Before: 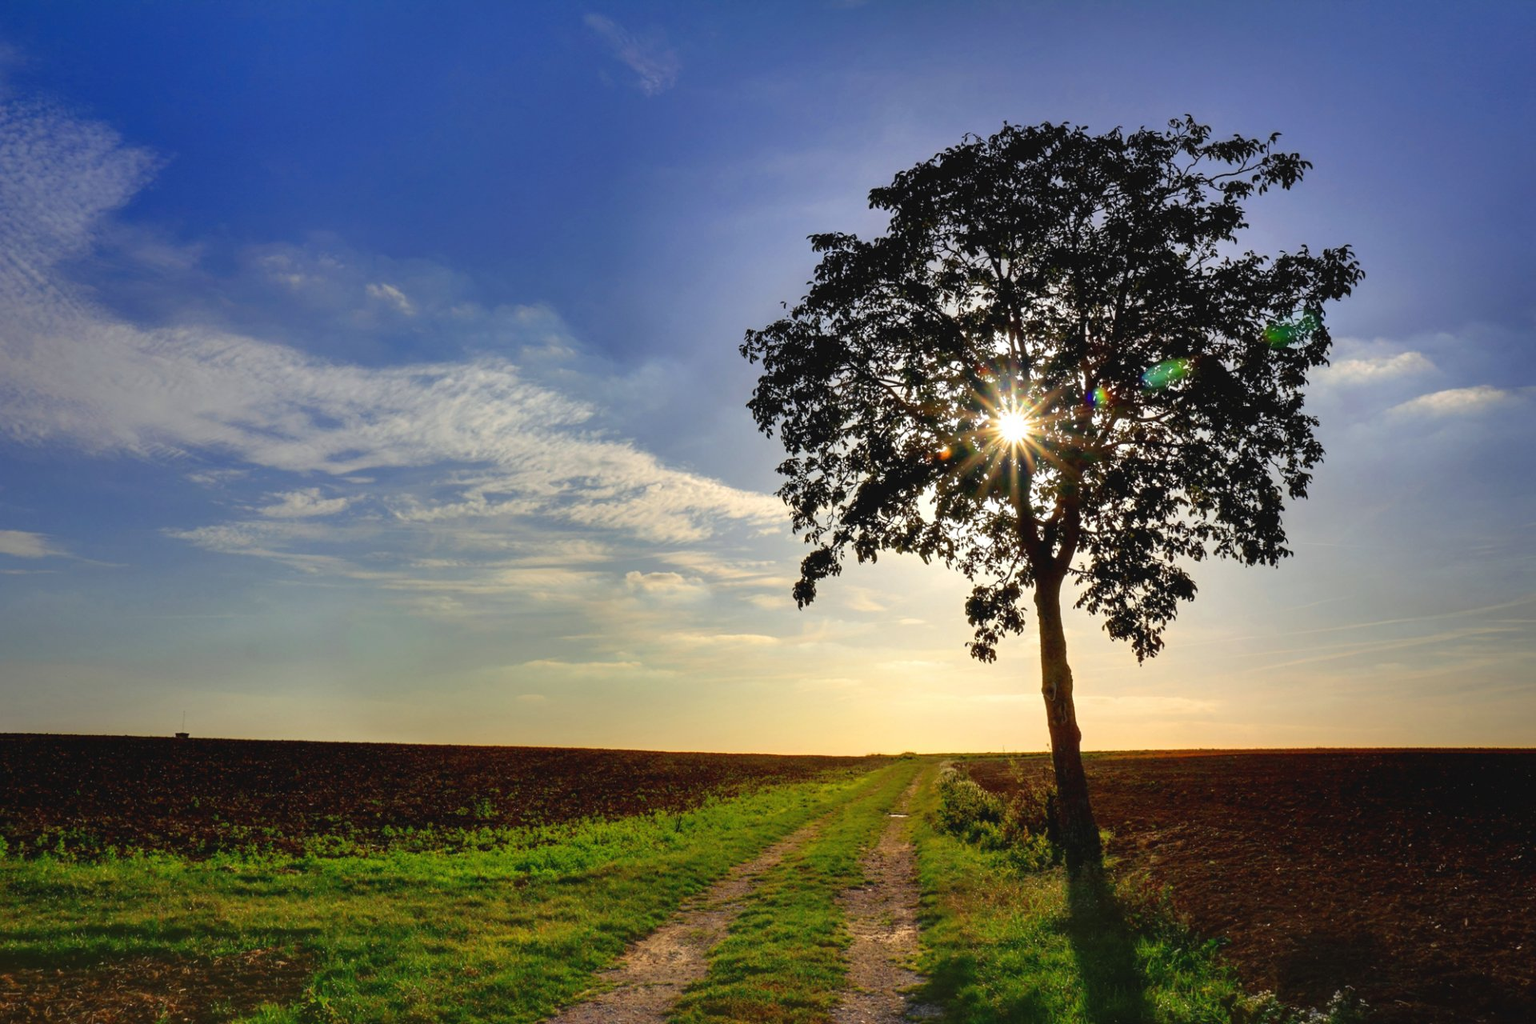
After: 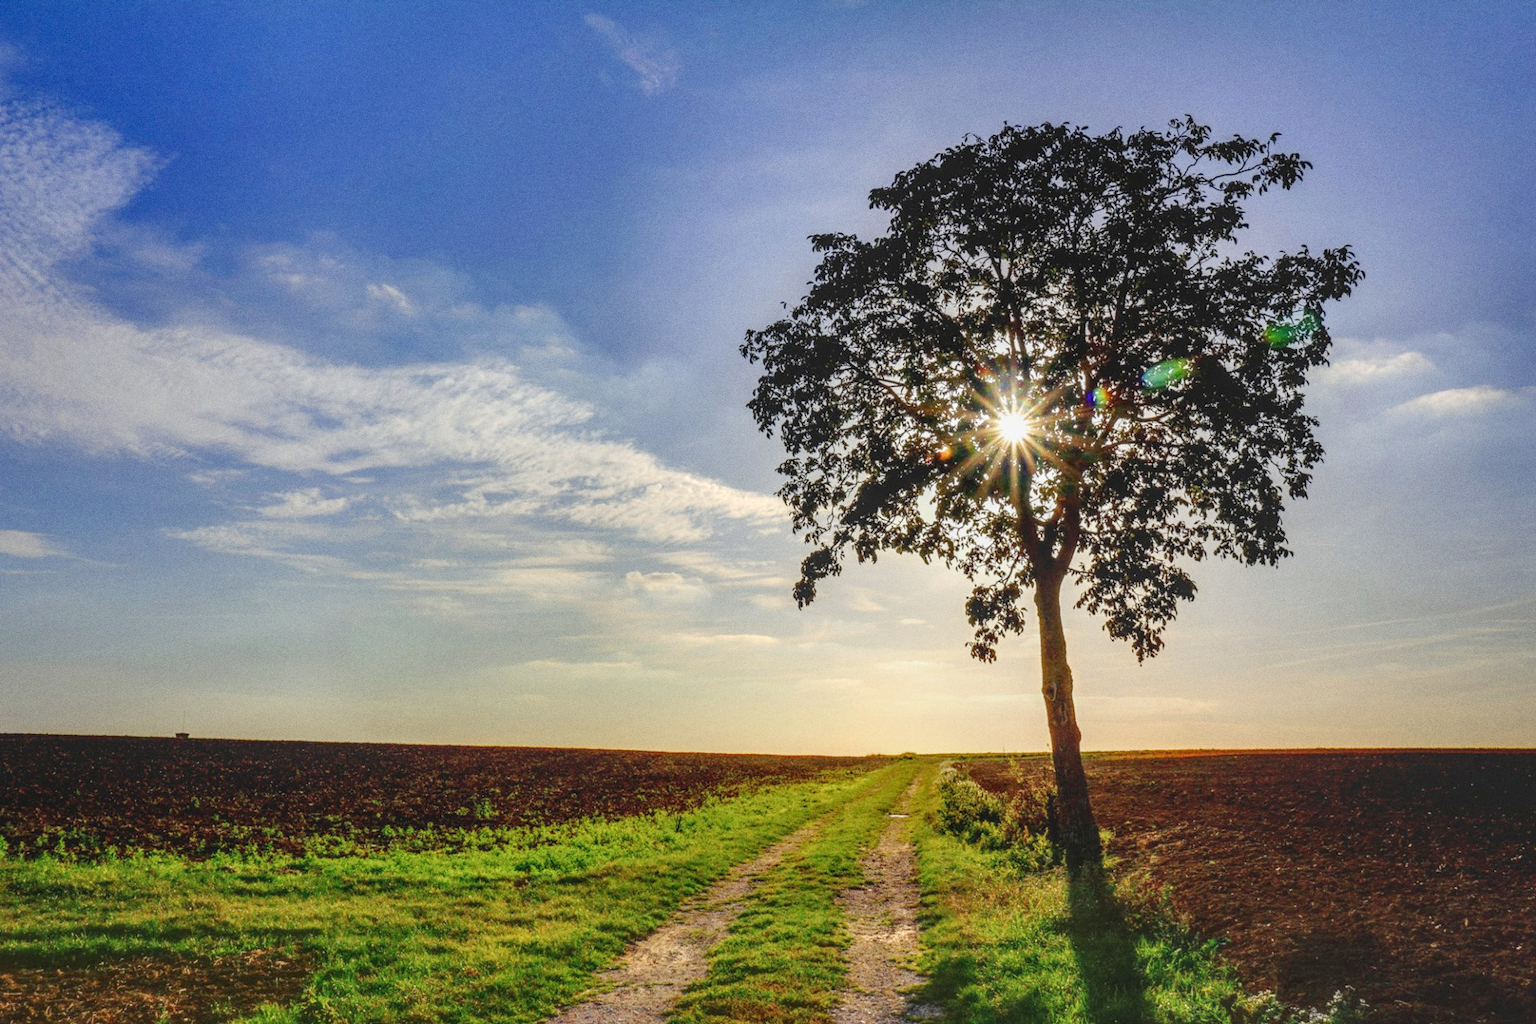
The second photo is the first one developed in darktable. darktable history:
grain: coarseness 0.09 ISO
local contrast: highlights 0%, shadows 0%, detail 133%
base curve: curves: ch0 [(0, 0) (0.158, 0.273) (0.879, 0.895) (1, 1)], preserve colors none
